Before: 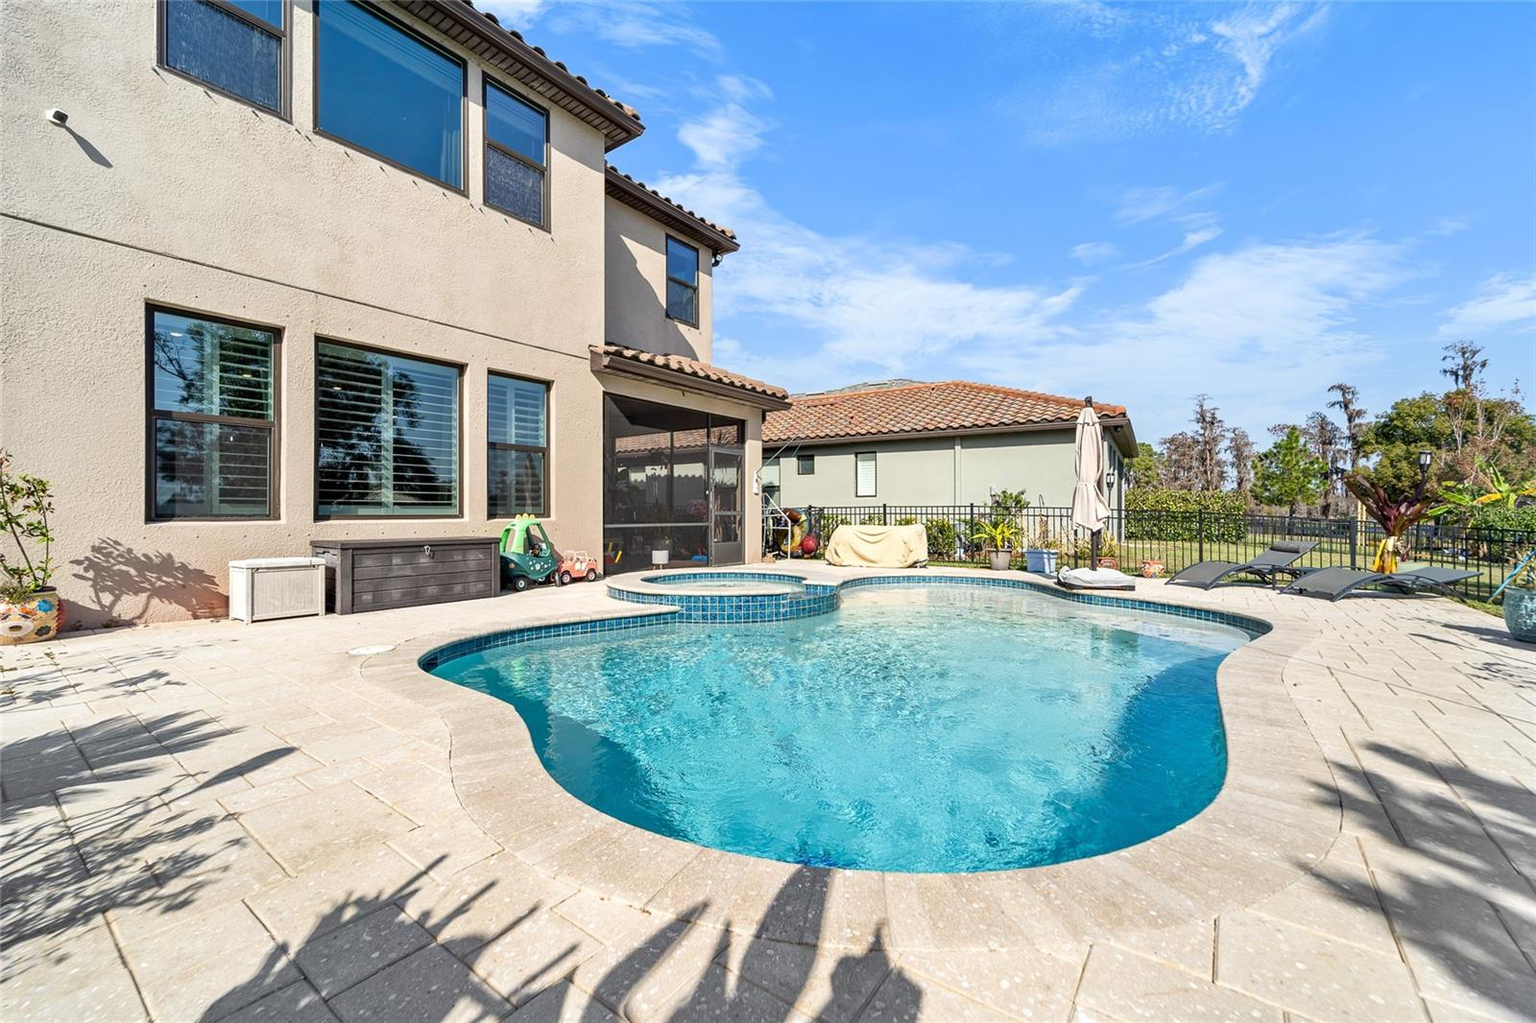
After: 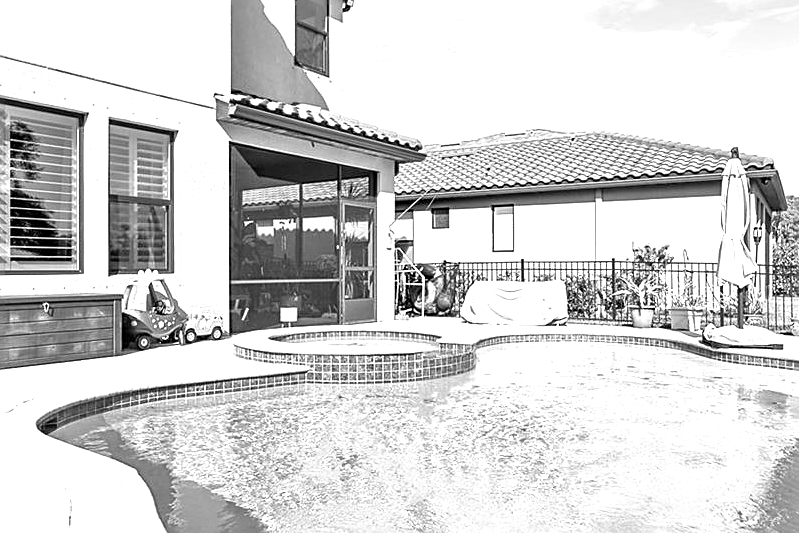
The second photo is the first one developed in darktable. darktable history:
exposure: black level correction 0, exposure 0.953 EV, compensate exposure bias true, compensate highlight preservation false
monochrome: on, module defaults
crop: left 25%, top 25%, right 25%, bottom 25%
sharpen: on, module defaults
